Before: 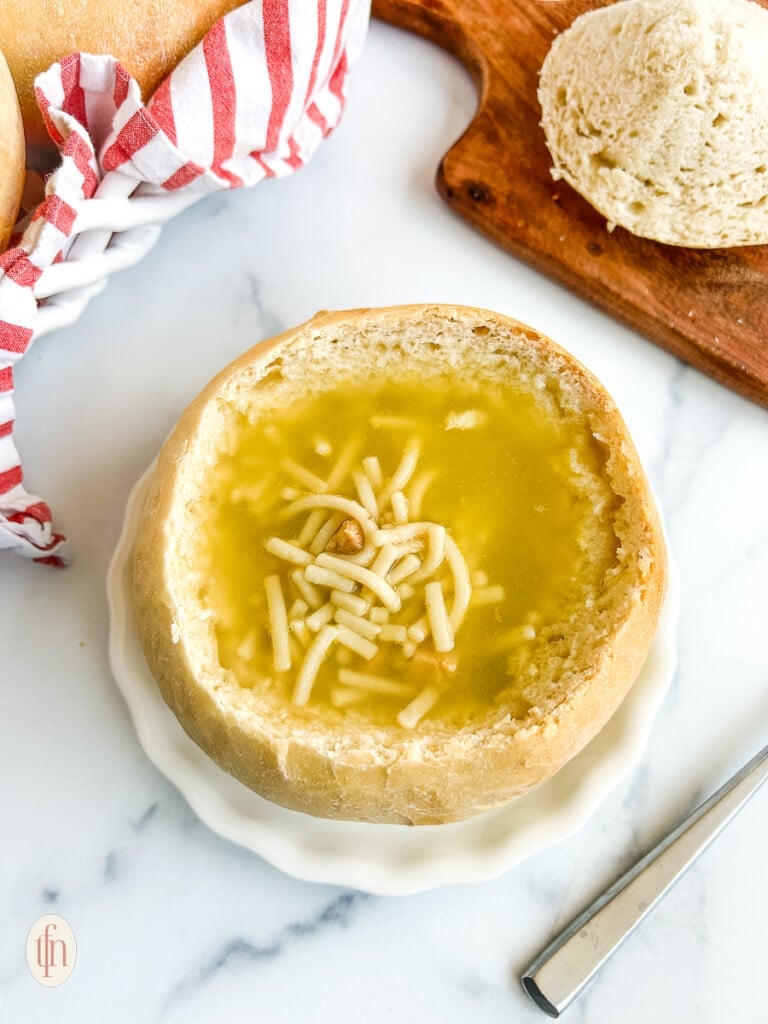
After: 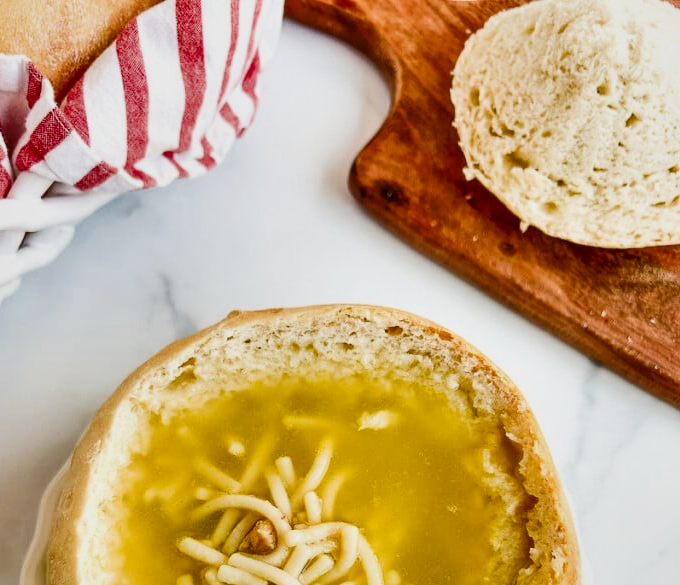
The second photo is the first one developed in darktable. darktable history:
local contrast: mode bilateral grid, contrast 20, coarseness 49, detail 131%, midtone range 0.2
exposure: black level correction 0, exposure 0.693 EV, compensate exposure bias true, compensate highlight preservation false
crop and rotate: left 11.409%, bottom 42.86%
shadows and highlights: shadows 59.03, highlights -60.15, soften with gaussian
filmic rgb: black relative exposure -7.65 EV, white relative exposure 4.56 EV, hardness 3.61, iterations of high-quality reconstruction 0
contrast brightness saturation: contrast 0.135
